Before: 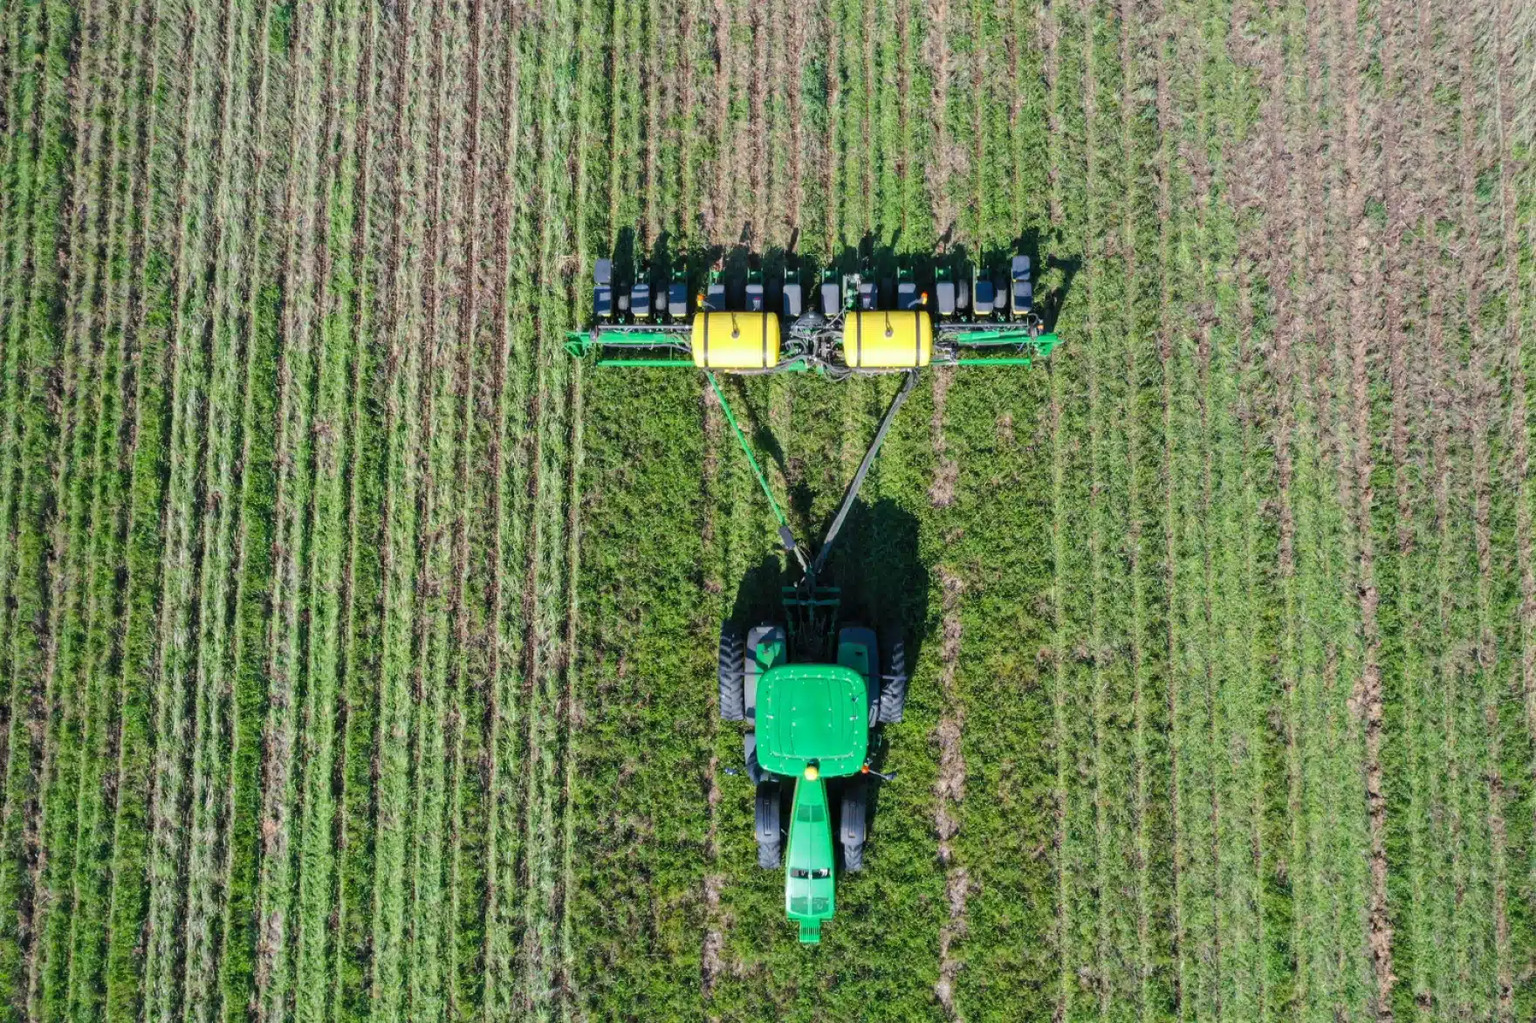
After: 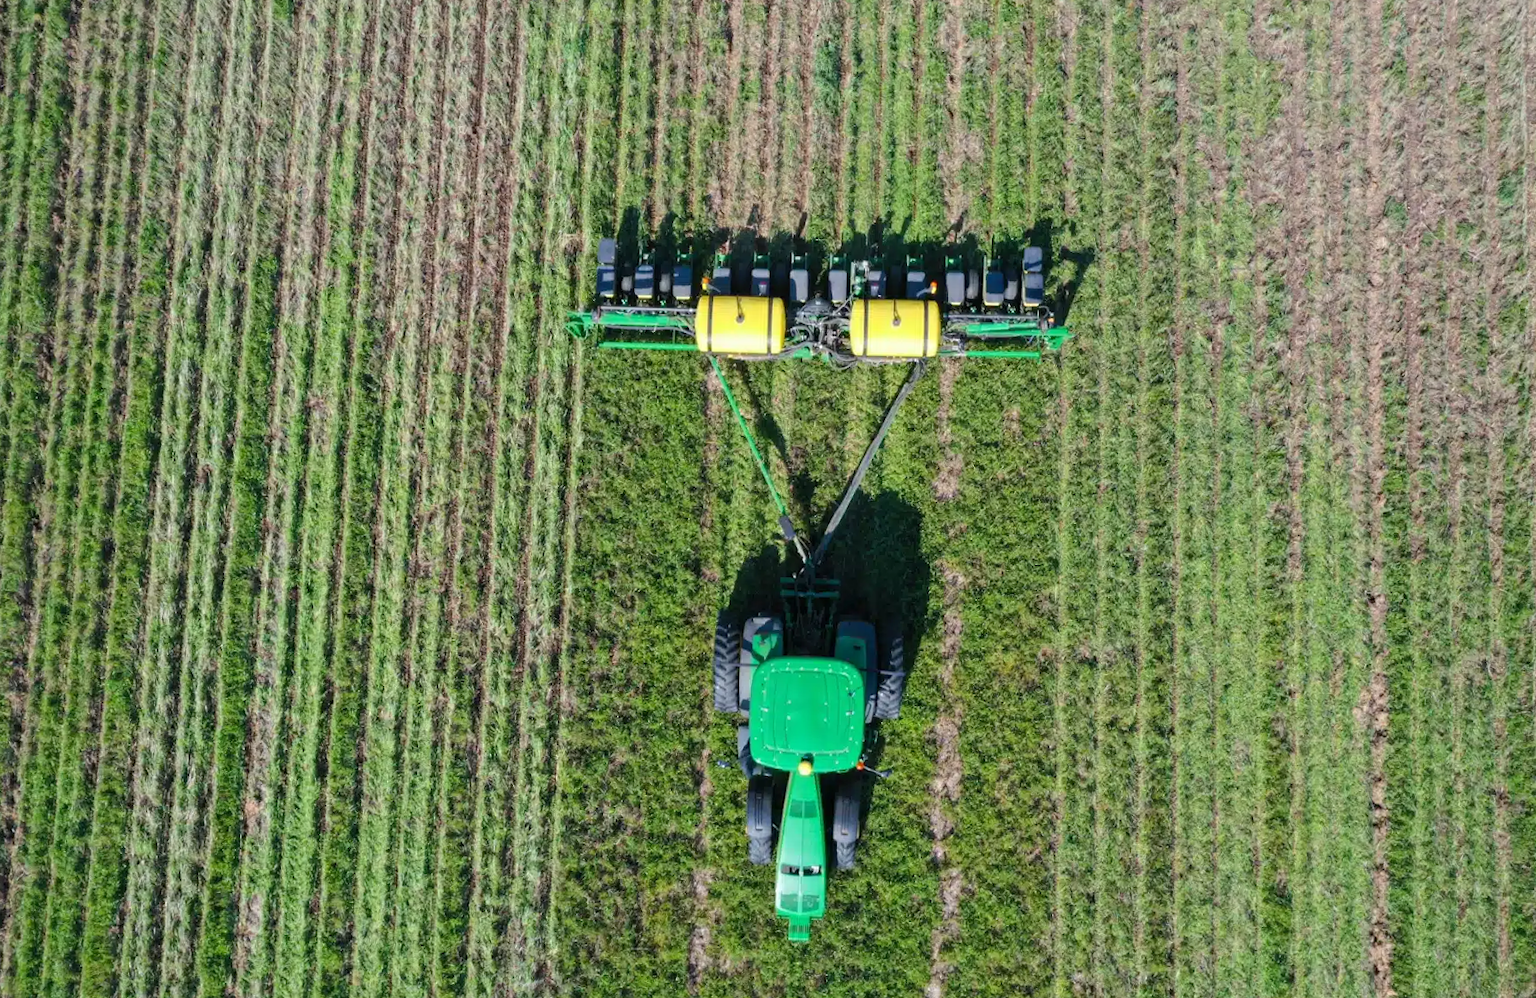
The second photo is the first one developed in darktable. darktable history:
sharpen: radius 5.325, amount 0.312, threshold 26.433
rotate and perspective: rotation 1.57°, crop left 0.018, crop right 0.982, crop top 0.039, crop bottom 0.961
crop: bottom 0.071%
